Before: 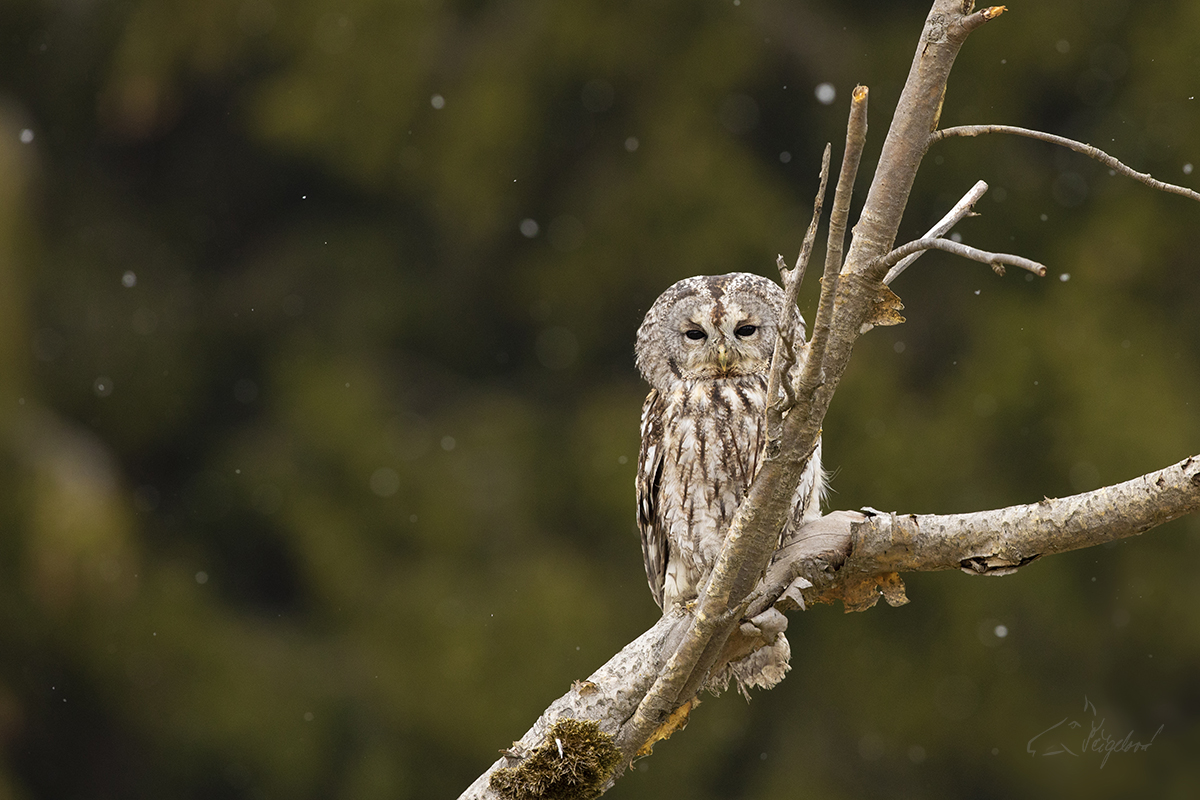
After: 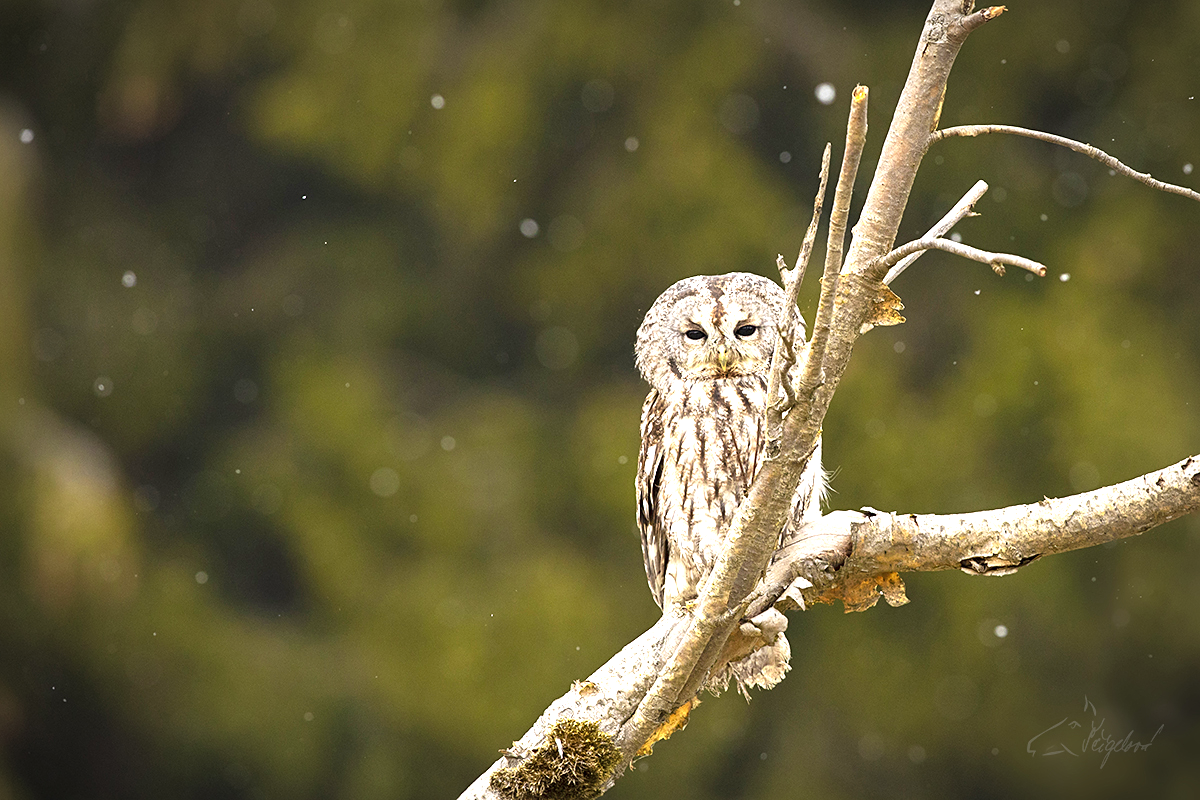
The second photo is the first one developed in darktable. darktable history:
exposure: black level correction 0, exposure 0.685 EV, compensate exposure bias true, compensate highlight preservation false
sharpen: amount 0.217
contrast brightness saturation: contrast 0.042, saturation 0.163
vignetting: brightness -0.577, saturation -0.252, automatic ratio true
